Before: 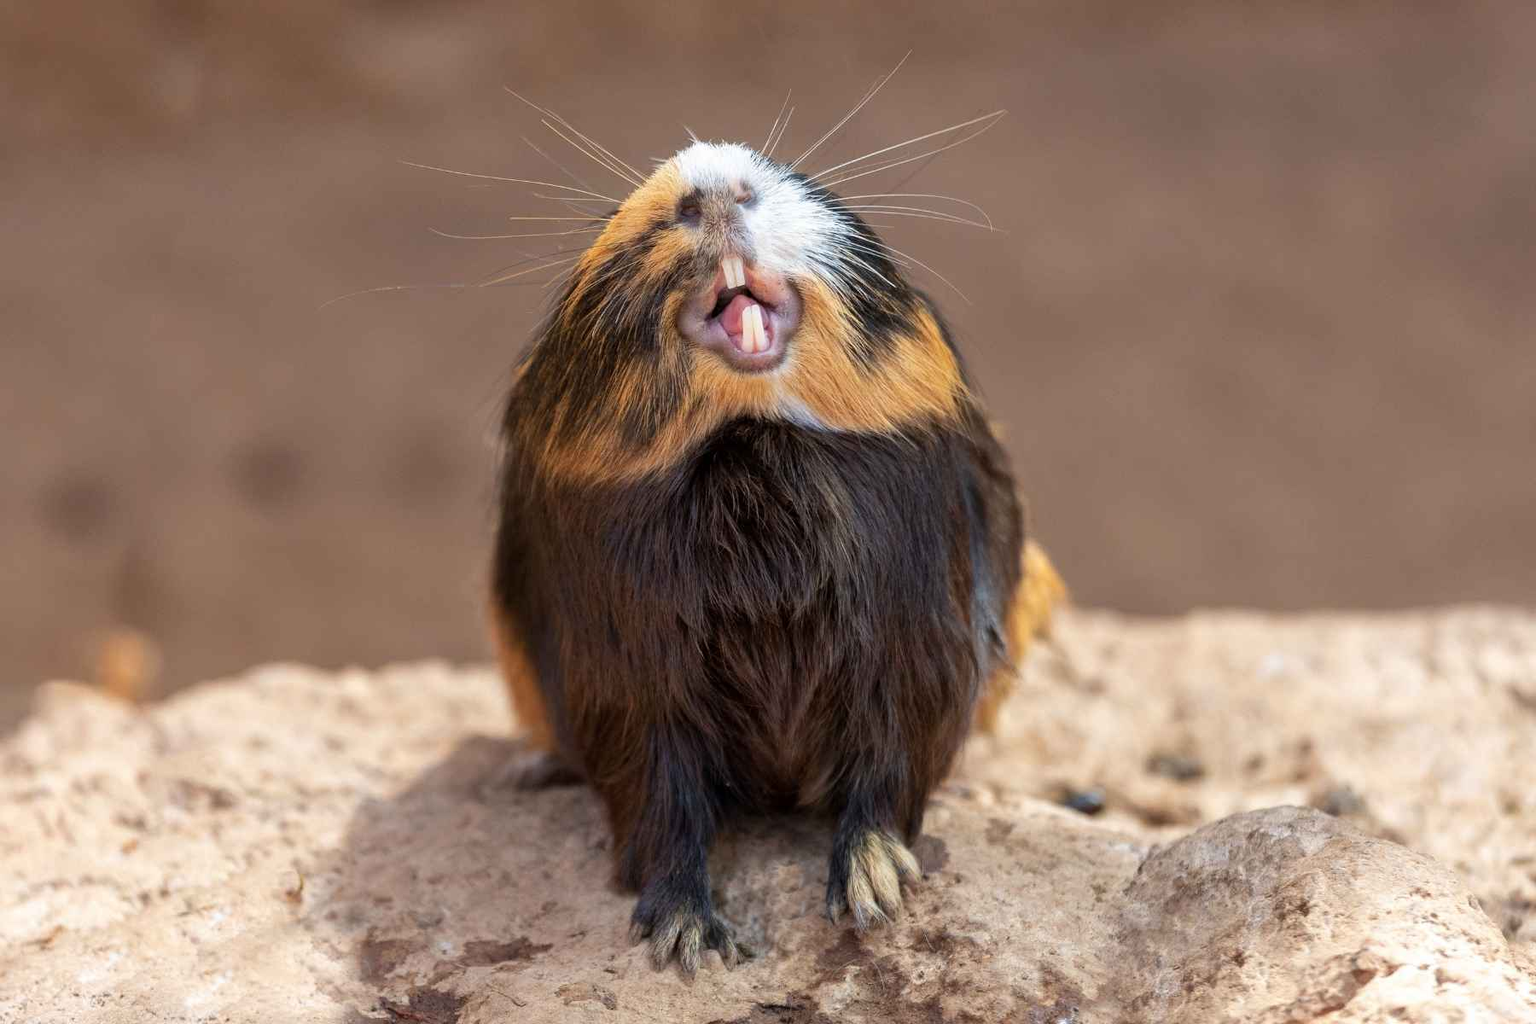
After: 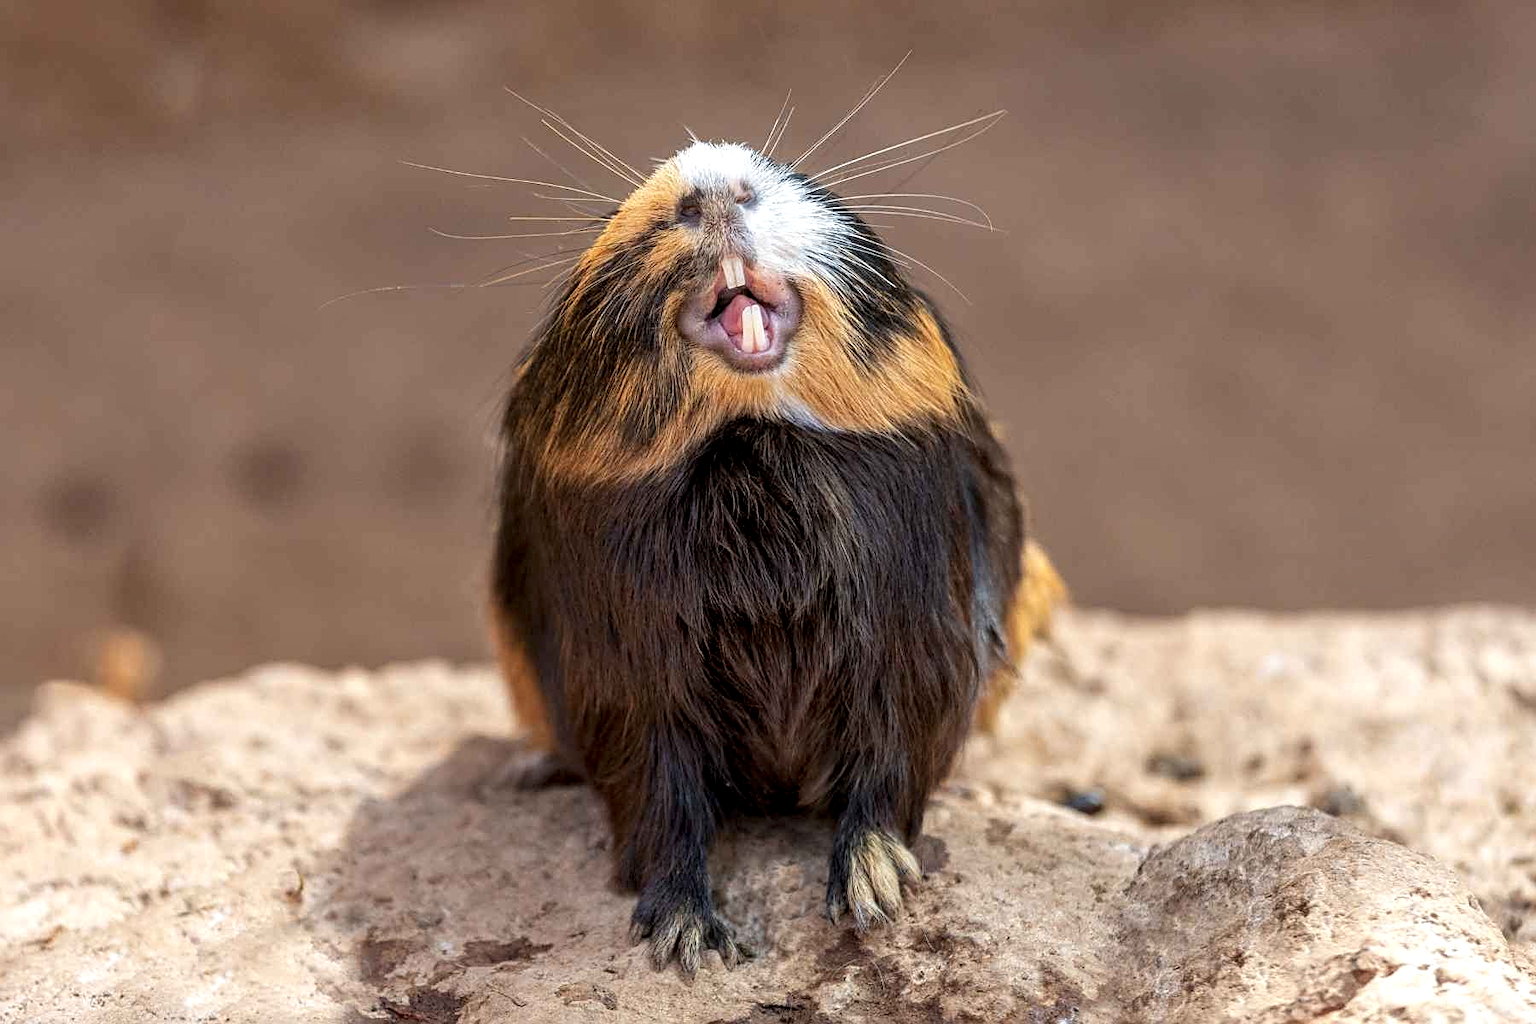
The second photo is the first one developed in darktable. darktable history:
local contrast: detail 130%
exposure: compensate highlight preservation false
sharpen: on, module defaults
